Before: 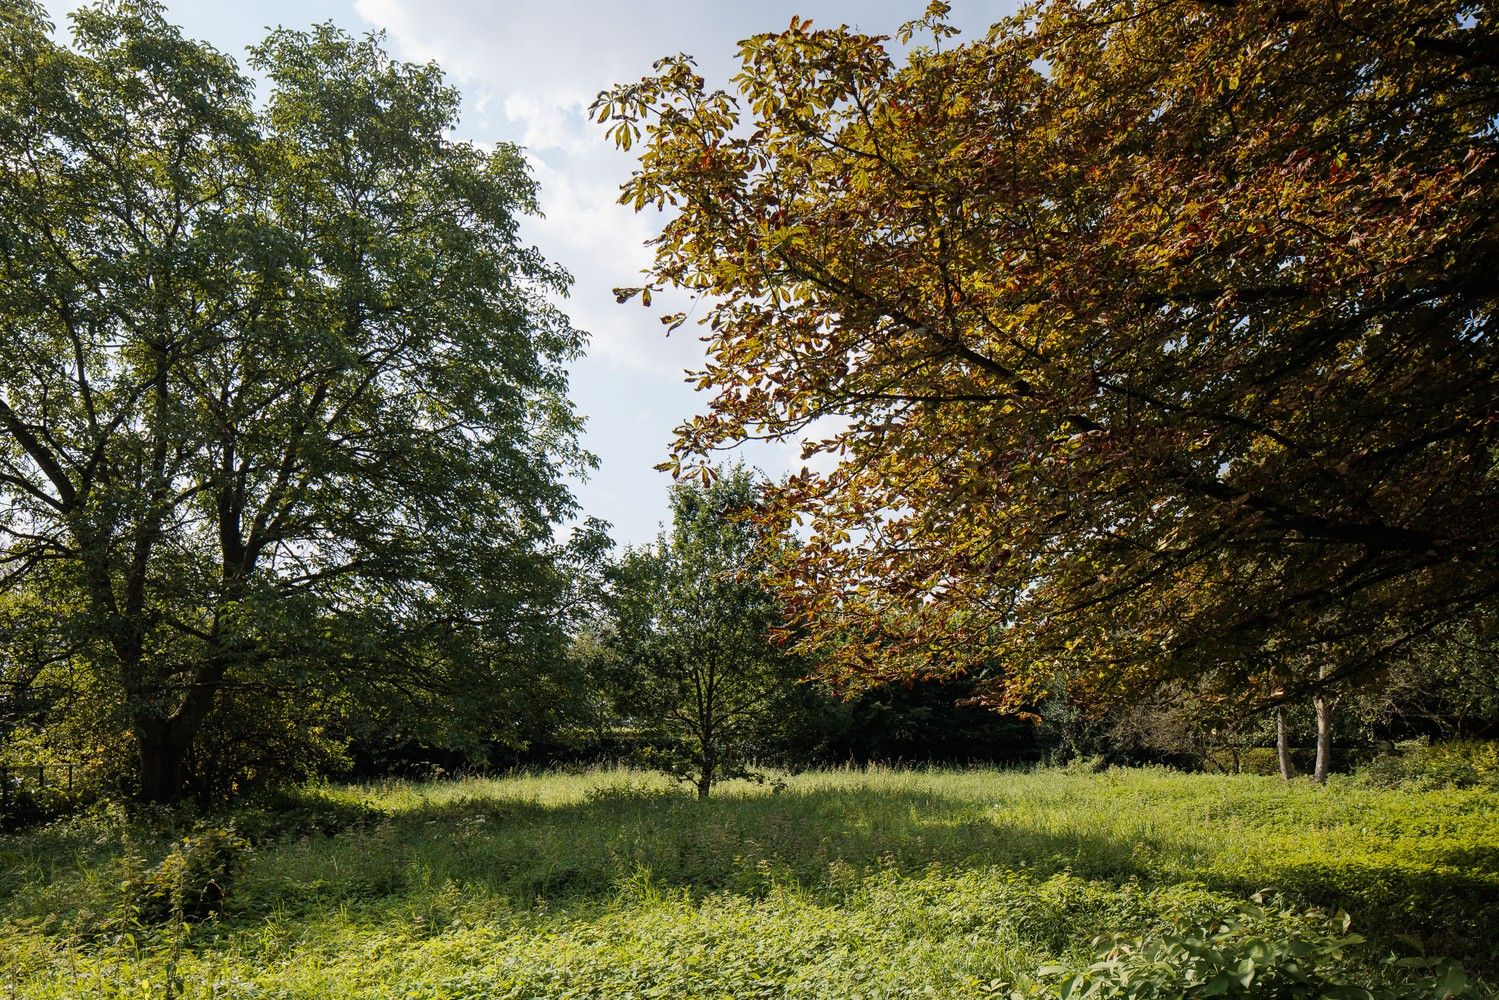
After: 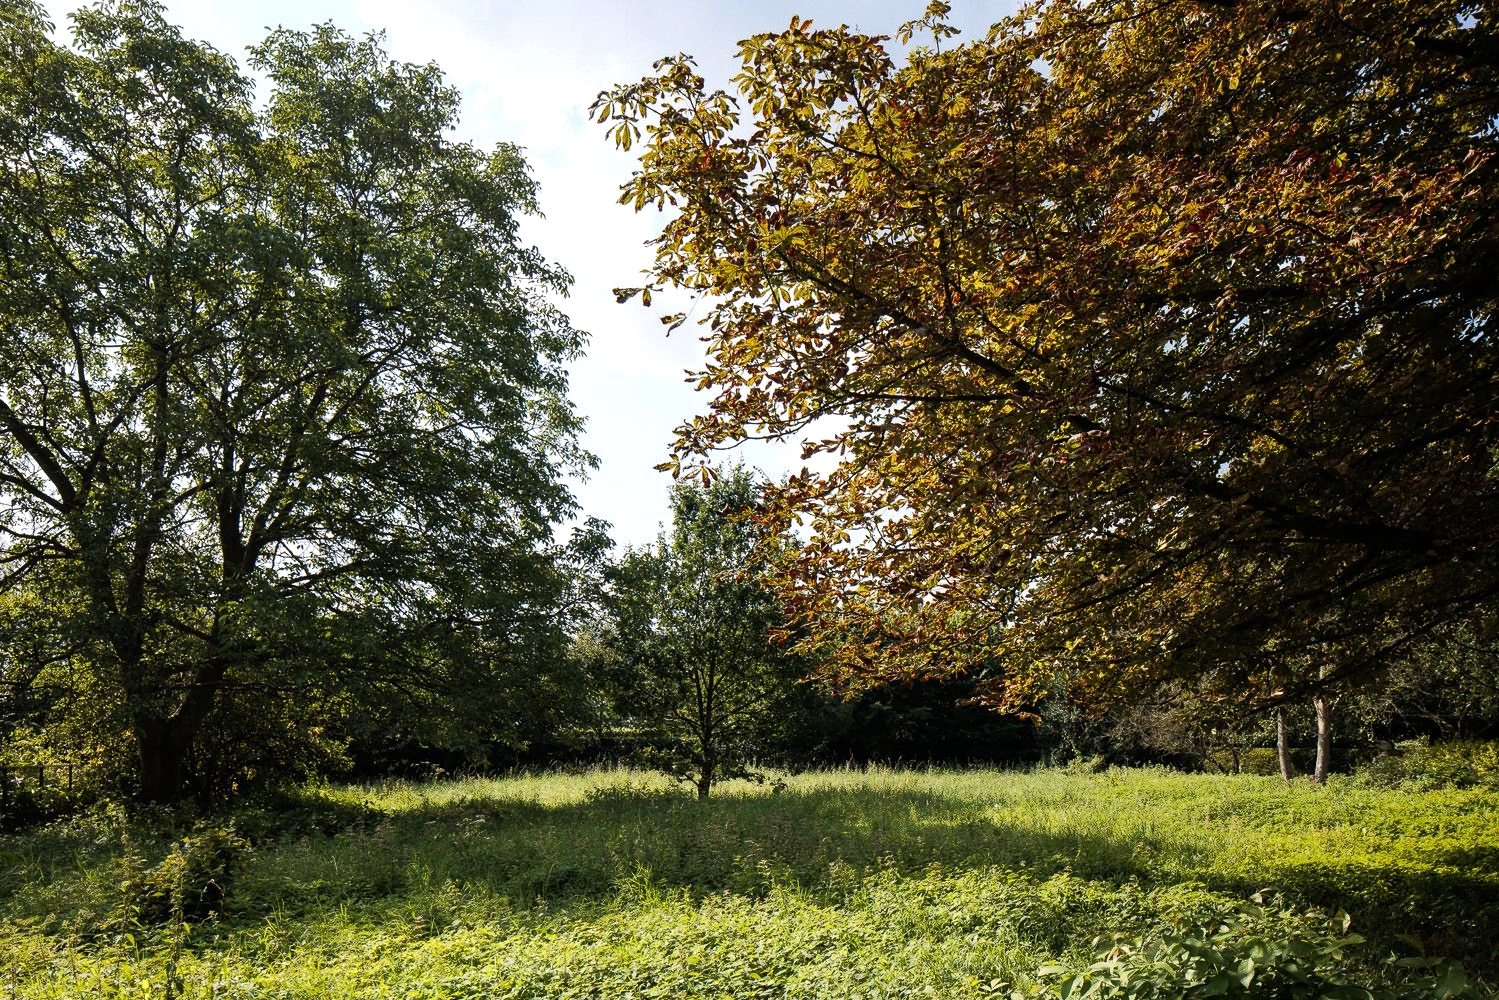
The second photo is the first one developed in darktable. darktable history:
exposure: compensate highlight preservation false
tone equalizer: -8 EV -0.417 EV, -7 EV -0.389 EV, -6 EV -0.333 EV, -5 EV -0.222 EV, -3 EV 0.222 EV, -2 EV 0.333 EV, -1 EV 0.389 EV, +0 EV 0.417 EV, edges refinement/feathering 500, mask exposure compensation -1.57 EV, preserve details no
